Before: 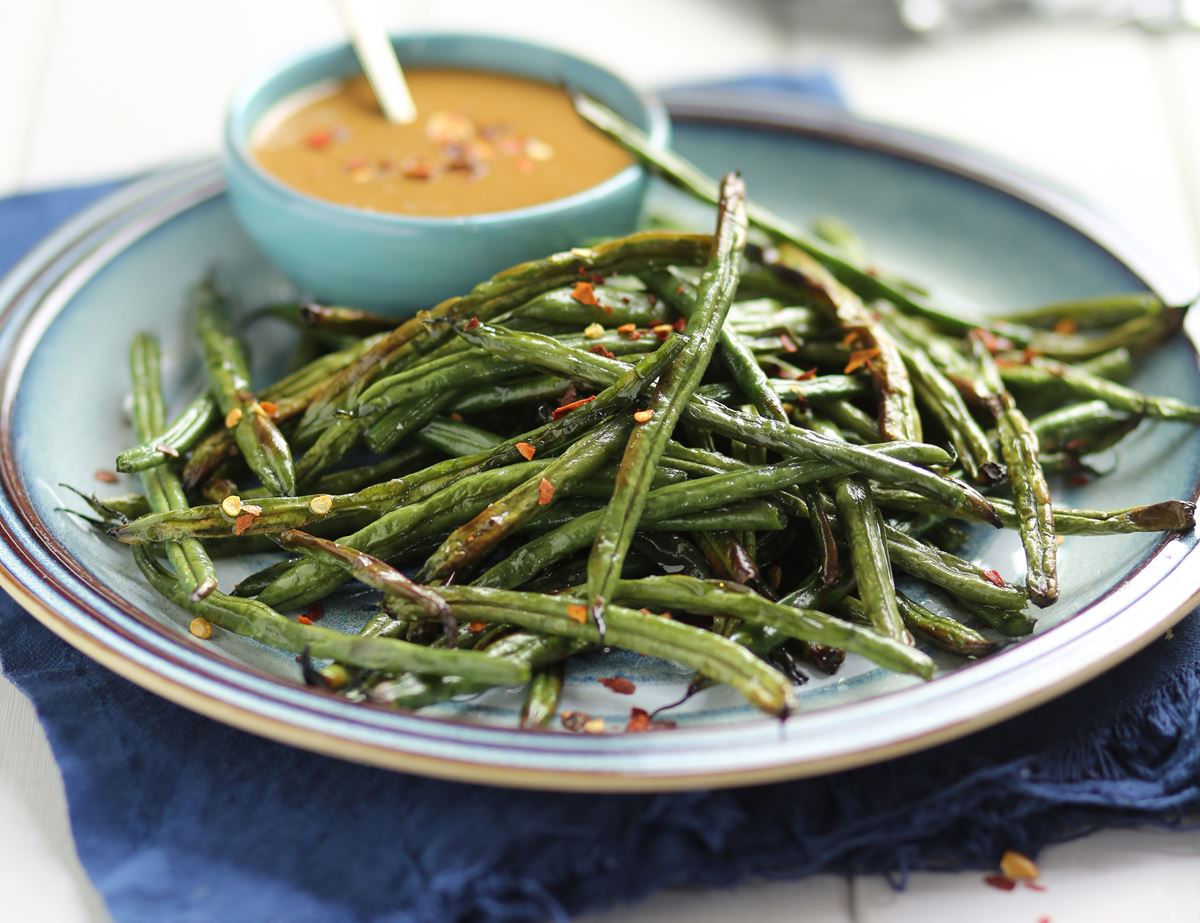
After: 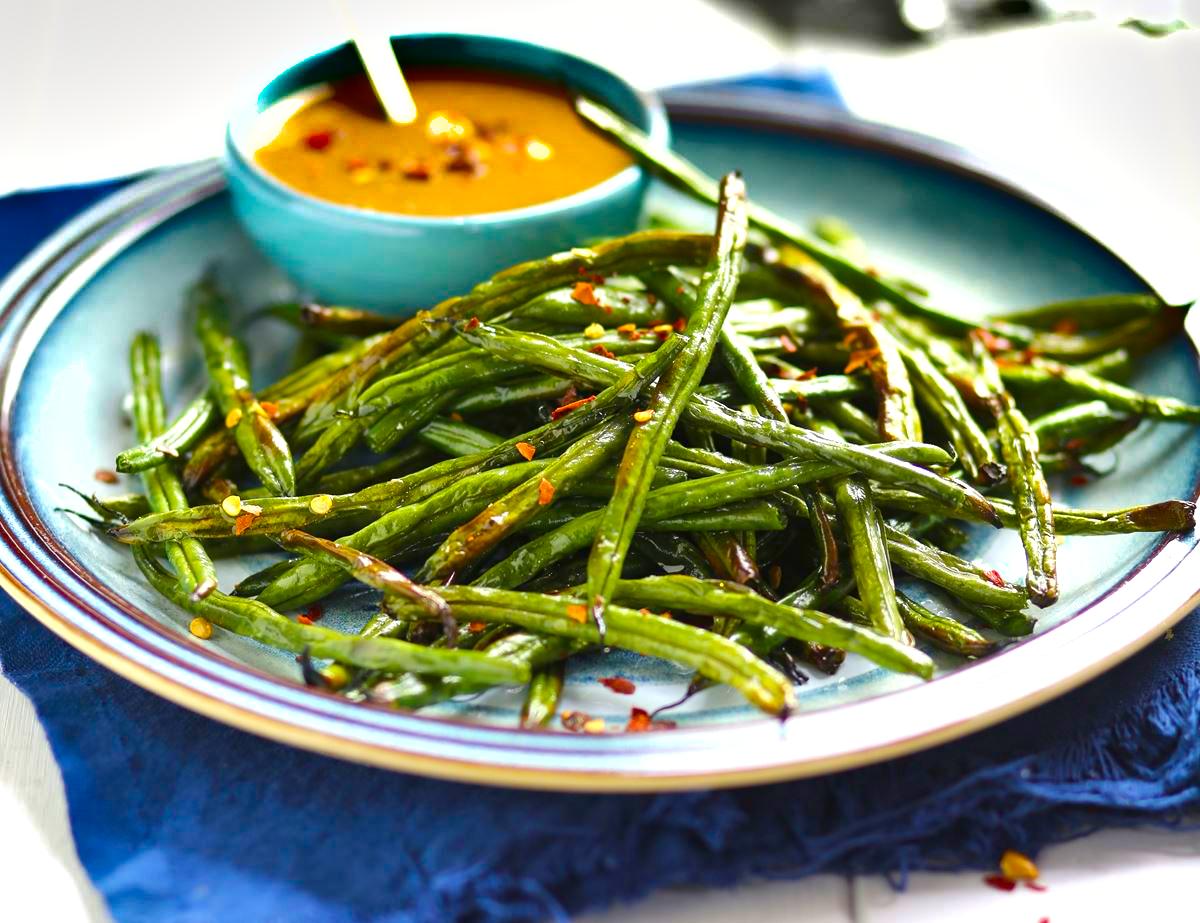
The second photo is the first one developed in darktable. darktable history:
shadows and highlights: radius 106.97, shadows 41.4, highlights -71.83, low approximation 0.01, soften with gaussian
exposure: exposure 0.6 EV, compensate highlight preservation false
color balance rgb: perceptual saturation grading › global saturation 36.502%, perceptual saturation grading › shadows 35.776%, global vibrance 20%
